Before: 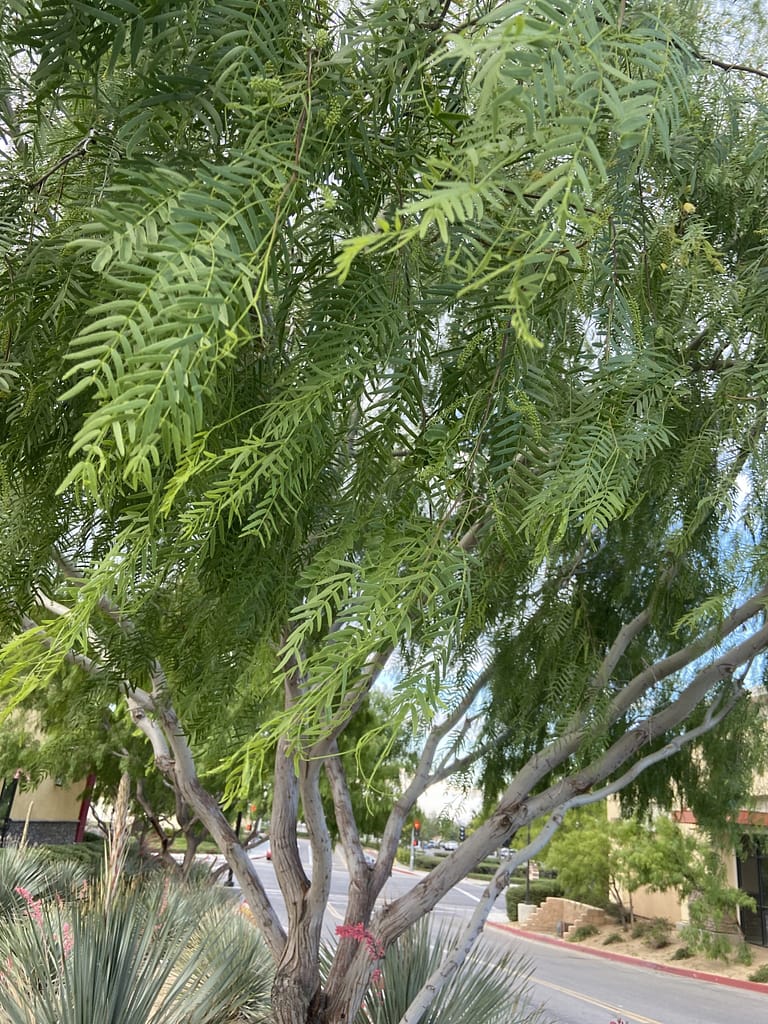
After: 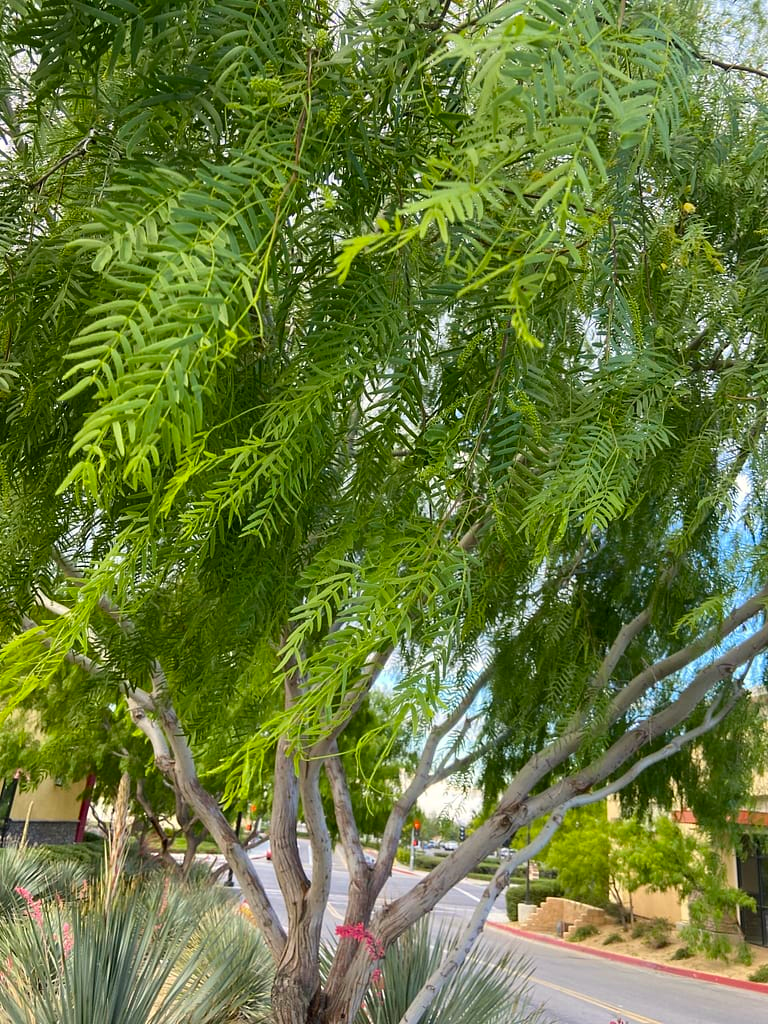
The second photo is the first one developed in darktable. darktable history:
contrast brightness saturation: contrast 0.04, saturation 0.16
color balance rgb: perceptual saturation grading › global saturation 25%, global vibrance 20%
white balance: red 1.009, blue 0.985
